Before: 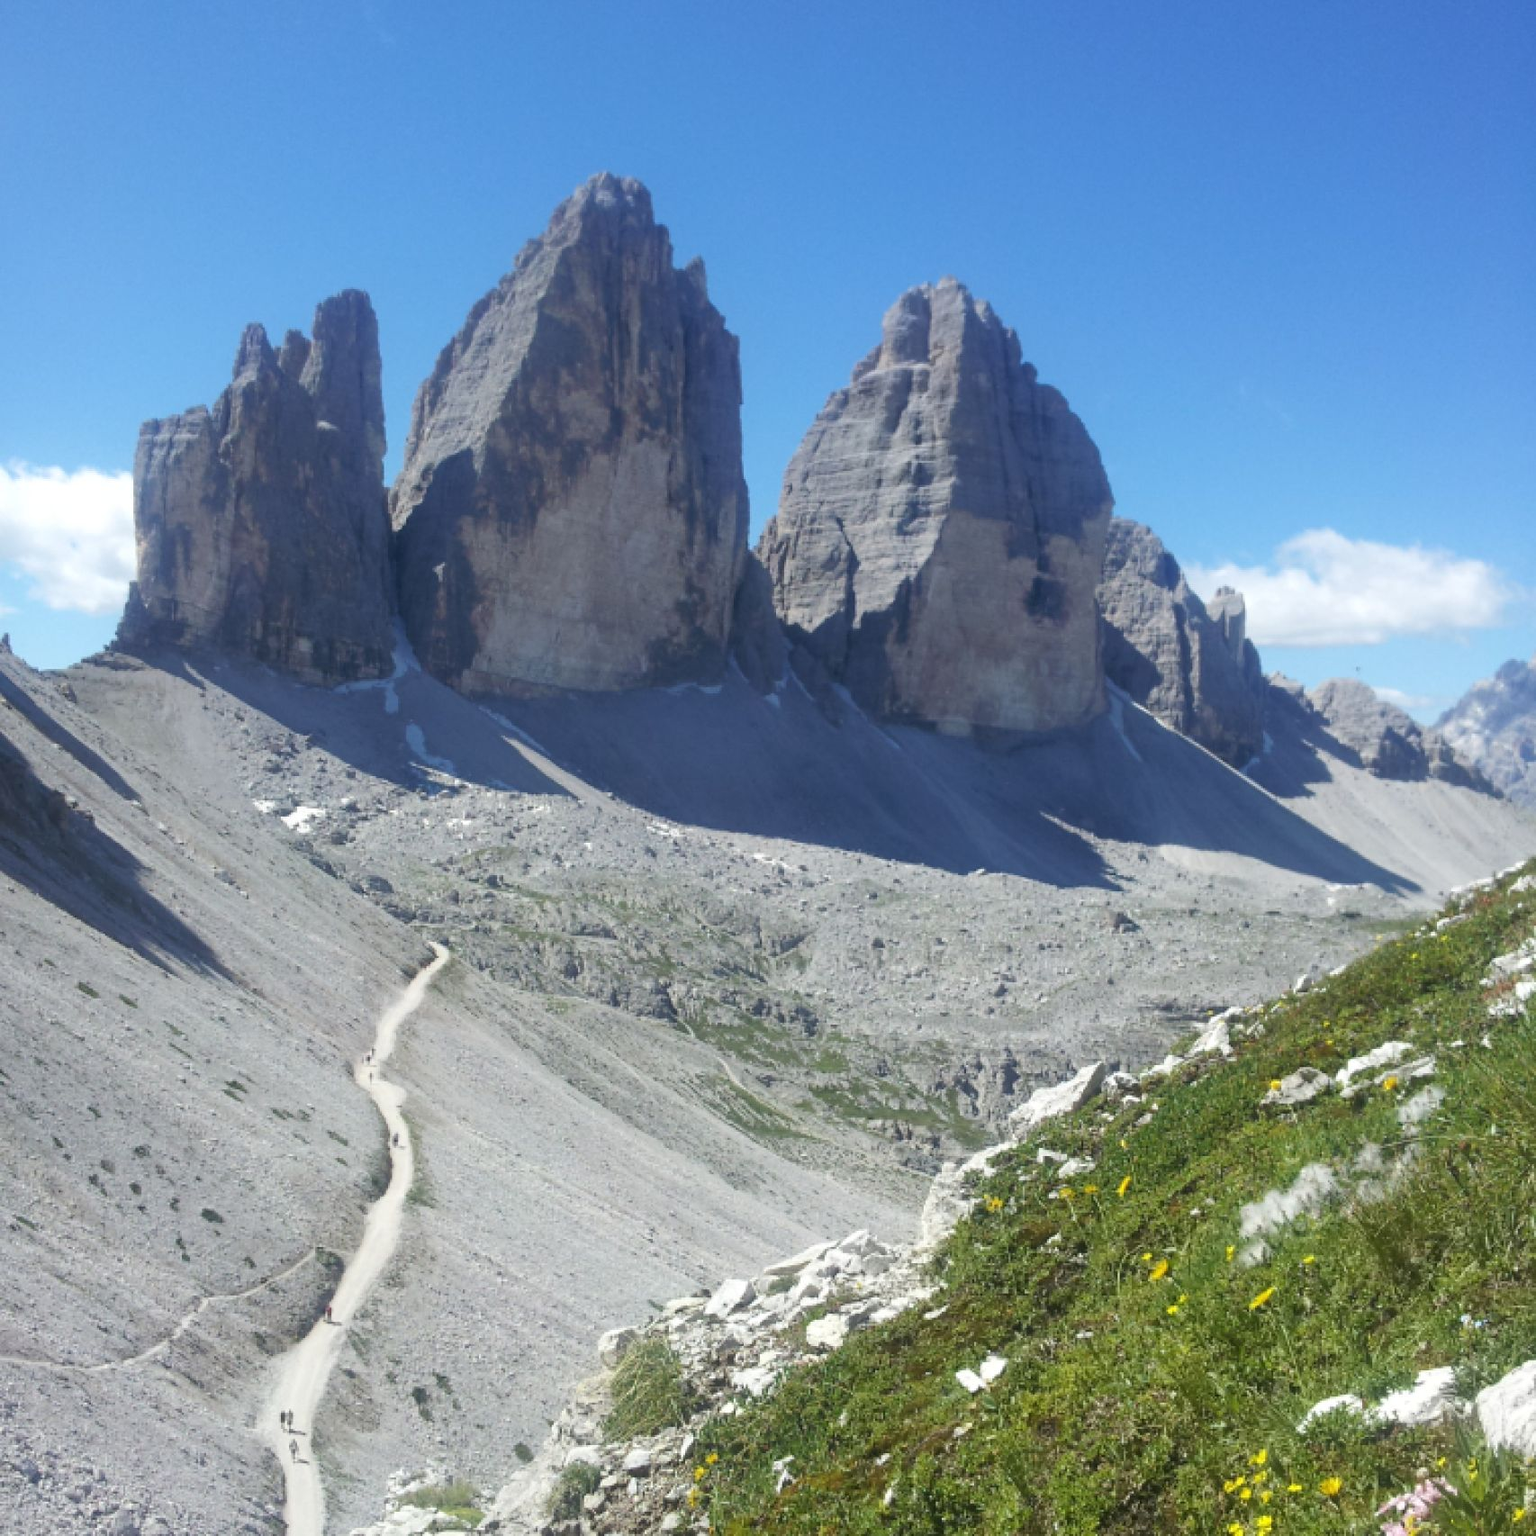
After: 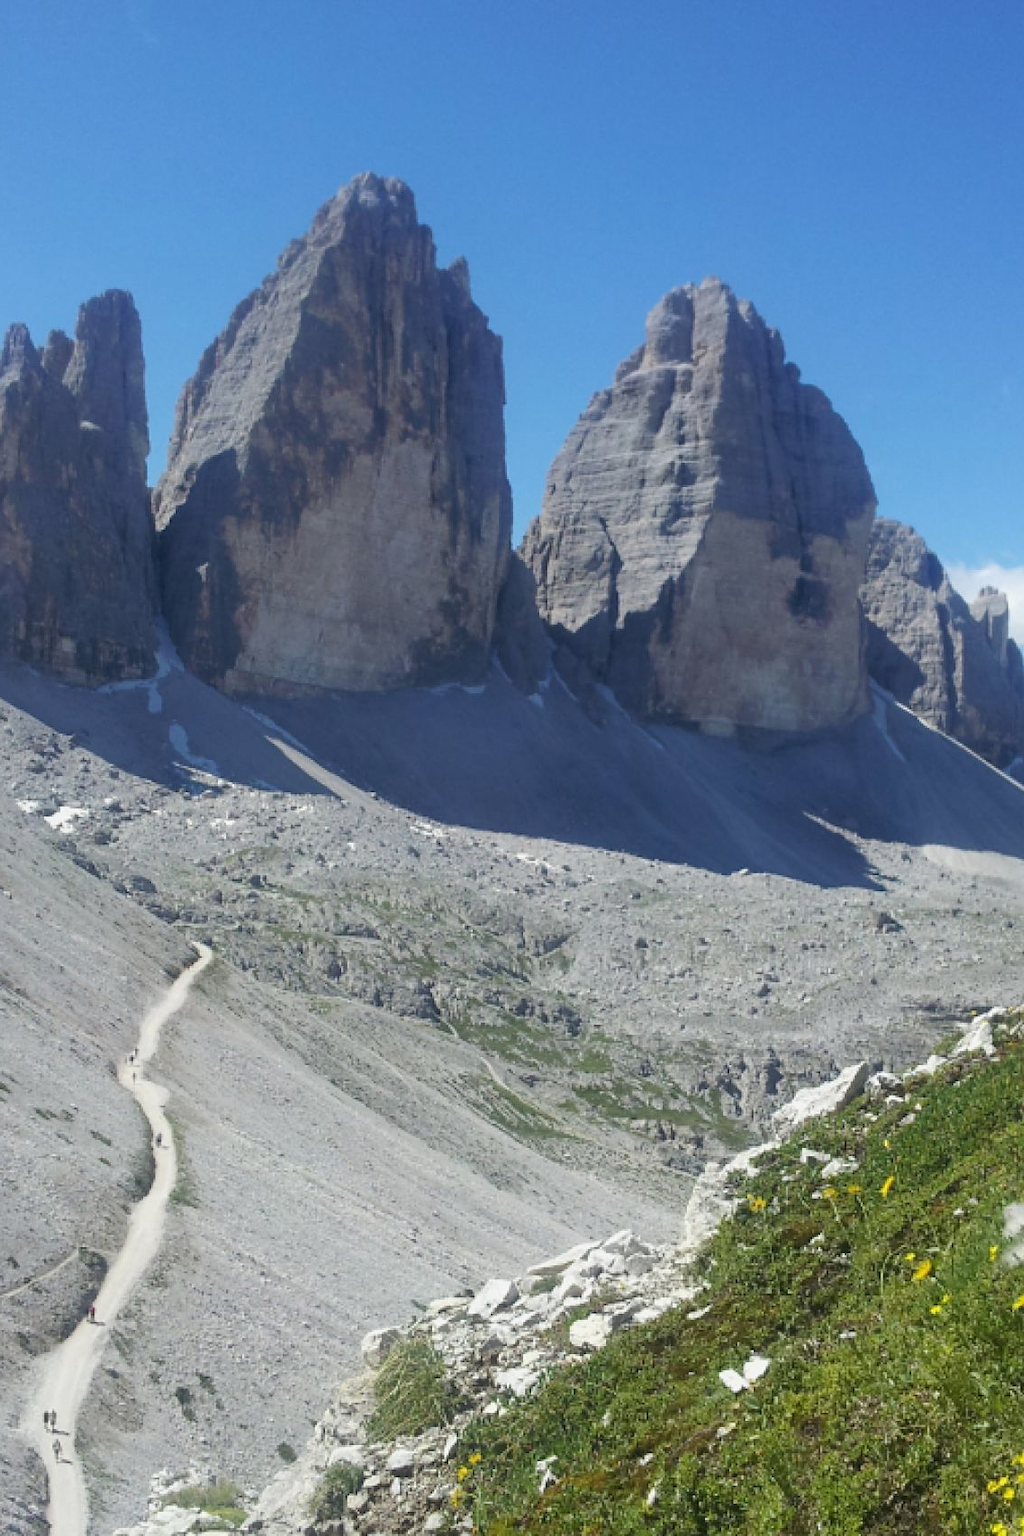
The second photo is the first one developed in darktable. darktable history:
exposure: exposure -0.153 EV, compensate highlight preservation false
sharpen: amount 0.2
crop and rotate: left 15.446%, right 17.836%
